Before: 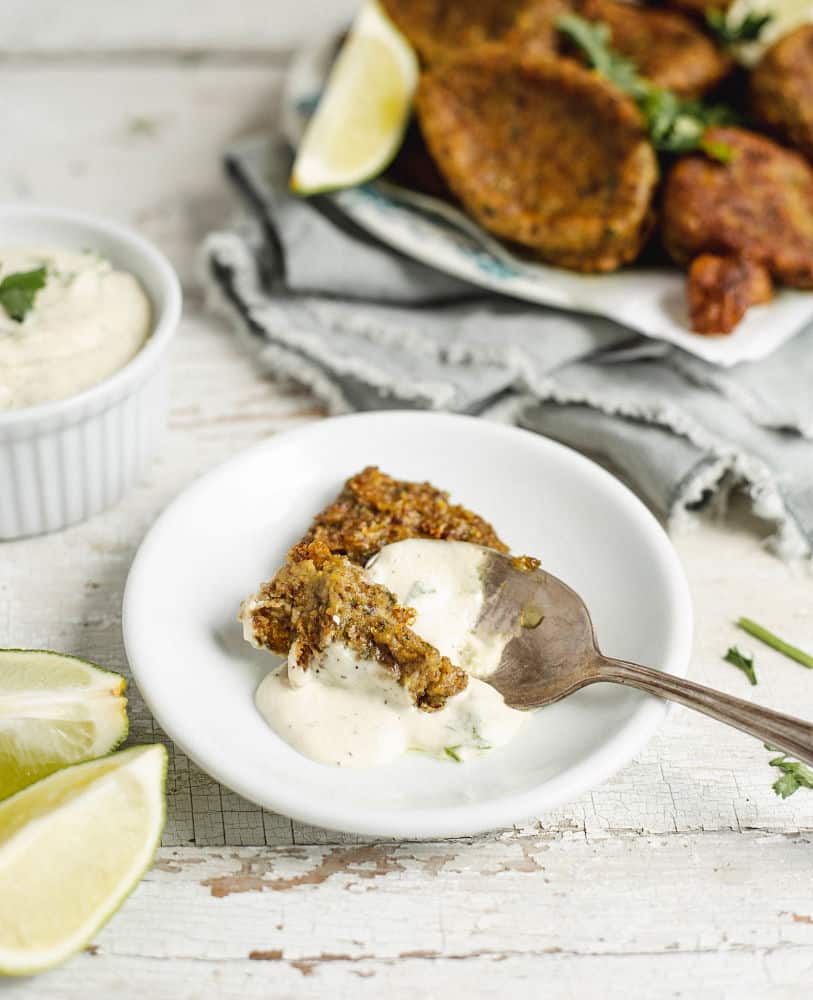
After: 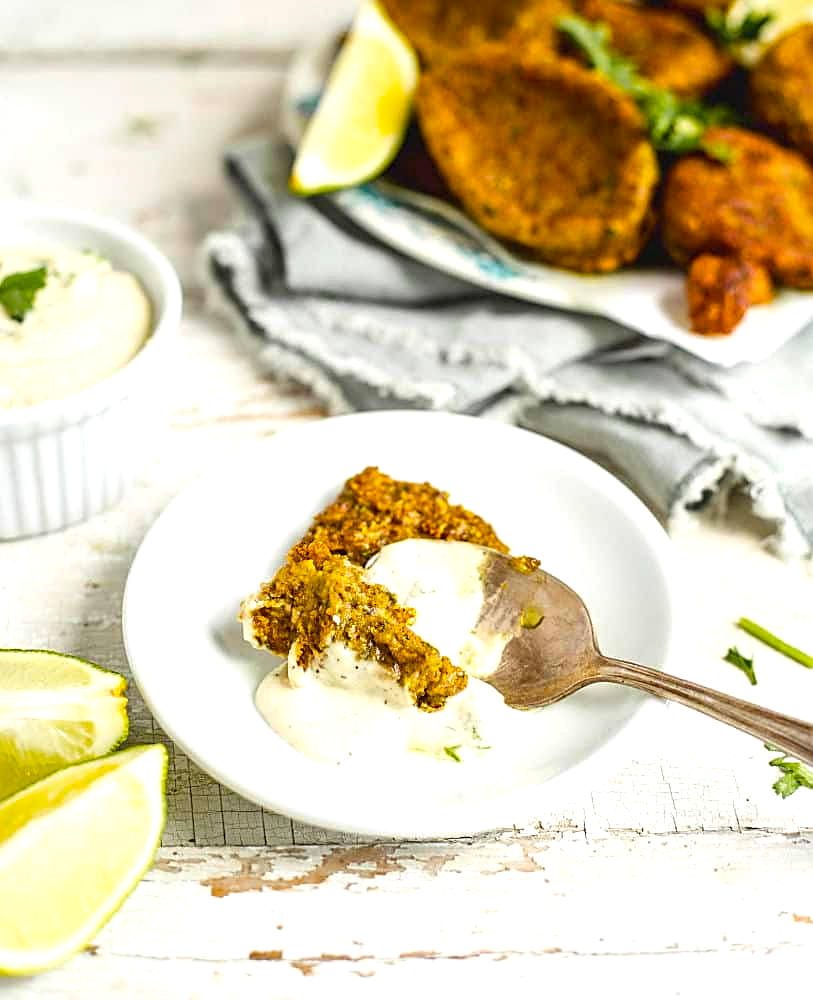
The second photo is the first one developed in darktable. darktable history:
color balance rgb: linear chroma grading › global chroma 15.565%, perceptual saturation grading › global saturation 25.165%, global vibrance 20%
sharpen: on, module defaults
exposure: exposure 0.498 EV, compensate highlight preservation false
